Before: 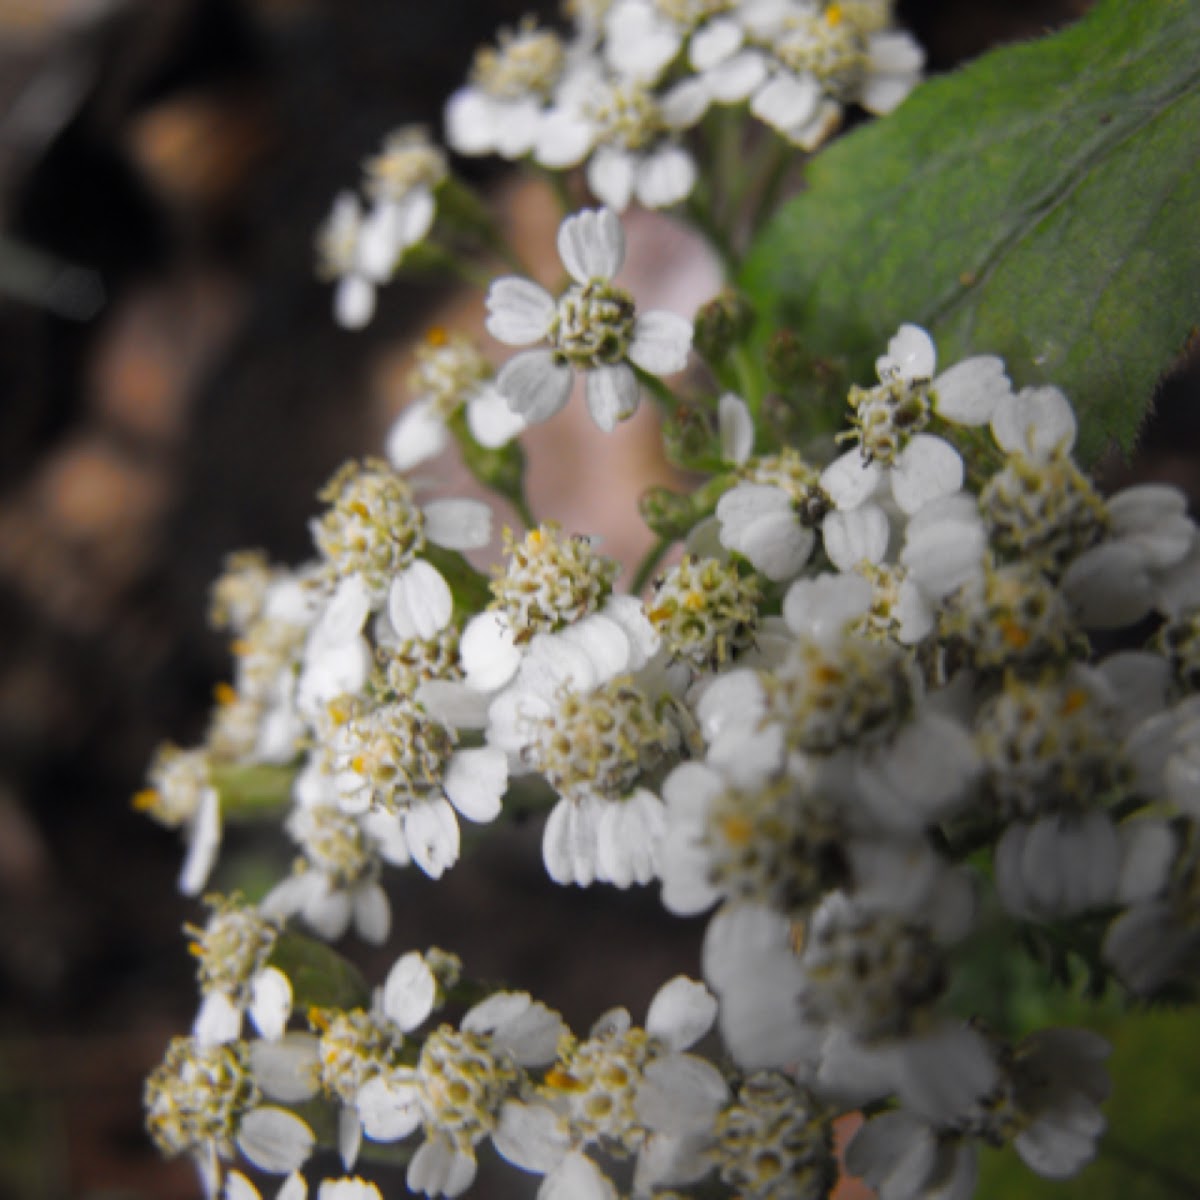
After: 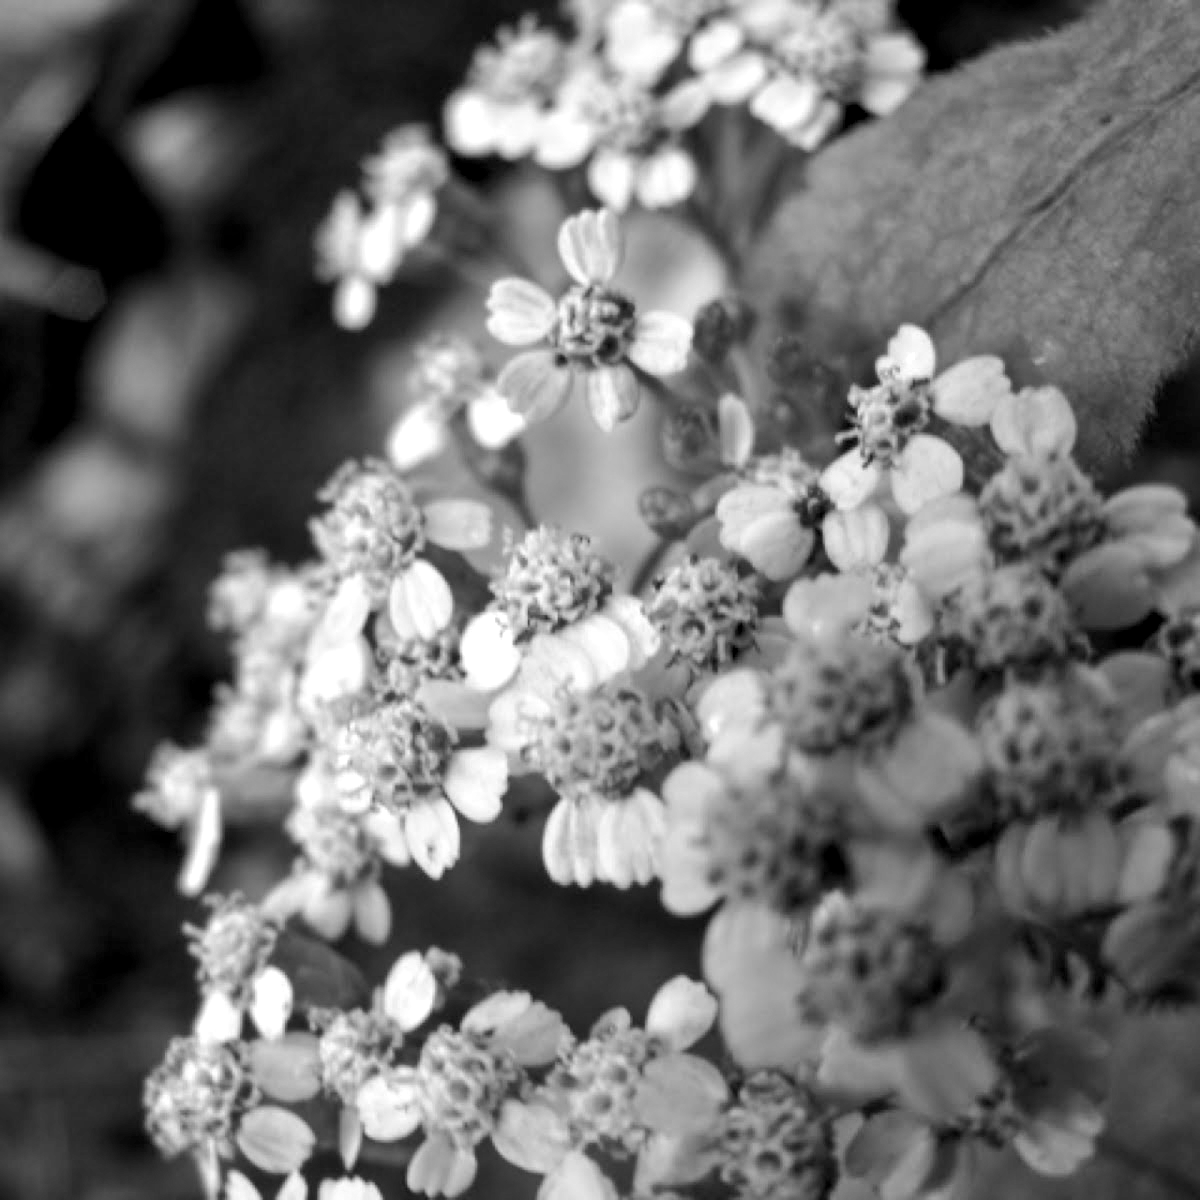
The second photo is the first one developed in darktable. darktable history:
color balance rgb: global offset › luminance -0.51%, perceptual saturation grading › global saturation 27.53%, perceptual saturation grading › highlights -25%, perceptual saturation grading › shadows 25%, perceptual brilliance grading › highlights 6.62%, perceptual brilliance grading › mid-tones 17.07%, perceptual brilliance grading › shadows -5.23%
monochrome: a -6.99, b 35.61, size 1.4
contrast equalizer: y [[0.531, 0.548, 0.559, 0.557, 0.544, 0.527], [0.5 ×6], [0.5 ×6], [0 ×6], [0 ×6]]
tone equalizer: -8 EV 1 EV, -7 EV 1 EV, -6 EV 1 EV, -5 EV 1 EV, -4 EV 1 EV, -3 EV 0.75 EV, -2 EV 0.5 EV, -1 EV 0.25 EV
